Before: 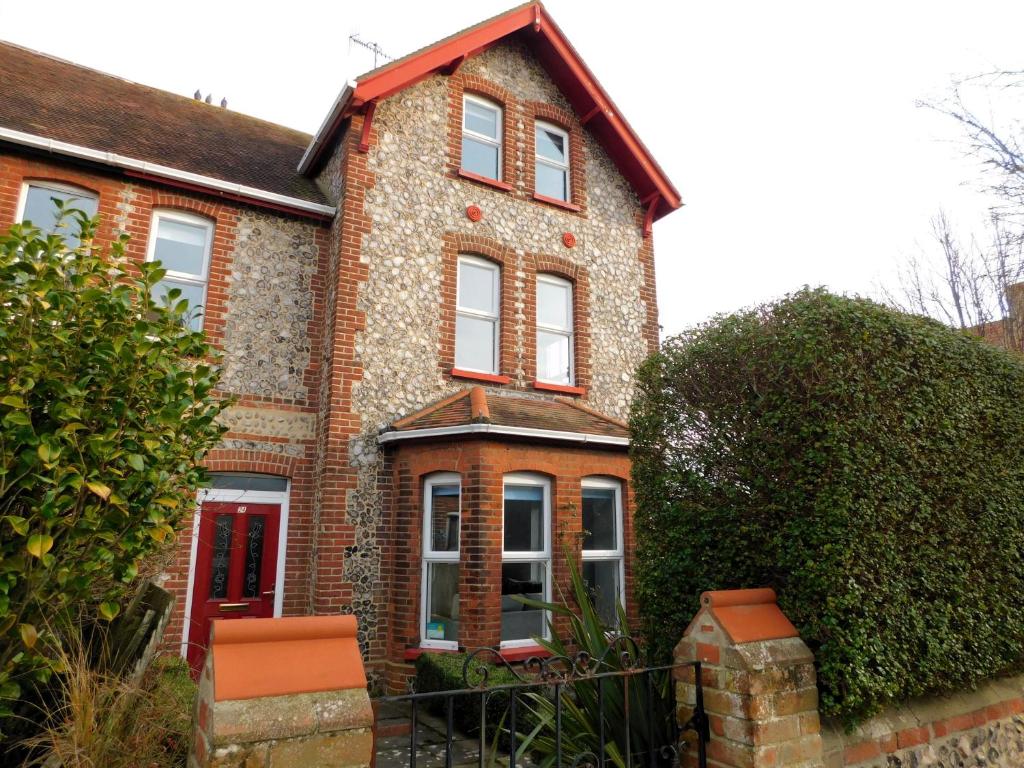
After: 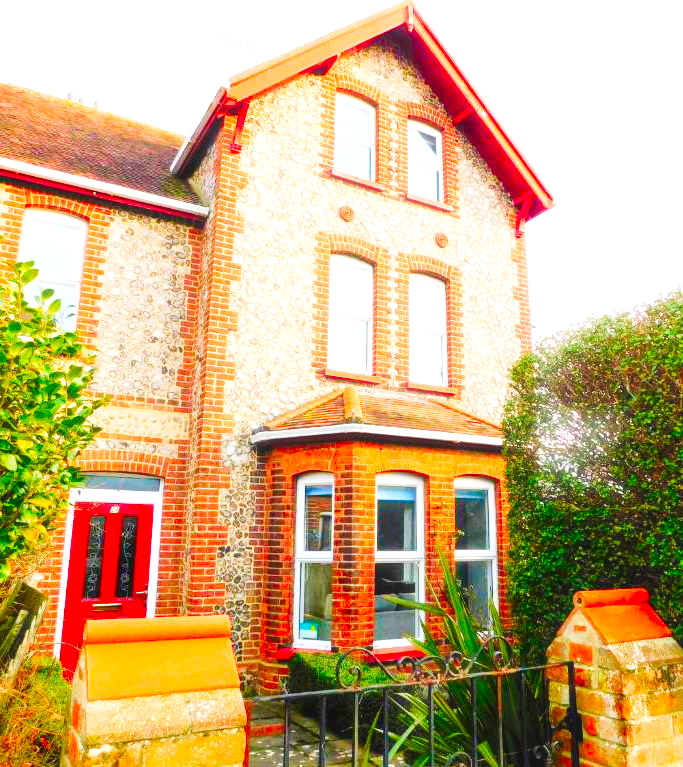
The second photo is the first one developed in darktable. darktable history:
exposure: black level correction 0, exposure 1.372 EV, compensate highlight preservation false
crop and rotate: left 12.491%, right 20.778%
color correction: highlights b* 0.007, saturation 2.1
tone curve: curves: ch0 [(0, 0) (0.104, 0.068) (0.236, 0.227) (0.46, 0.576) (0.657, 0.796) (0.861, 0.932) (1, 0.981)]; ch1 [(0, 0) (0.353, 0.344) (0.434, 0.382) (0.479, 0.476) (0.502, 0.504) (0.544, 0.534) (0.57, 0.57) (0.586, 0.603) (0.618, 0.631) (0.657, 0.679) (1, 1)]; ch2 [(0, 0) (0.34, 0.314) (0.434, 0.43) (0.5, 0.511) (0.528, 0.545) (0.557, 0.573) (0.573, 0.618) (0.628, 0.751) (1, 1)], preserve colors none
haze removal: strength -0.1, compatibility mode true
local contrast: detail 110%
velvia: strength 14.87%
